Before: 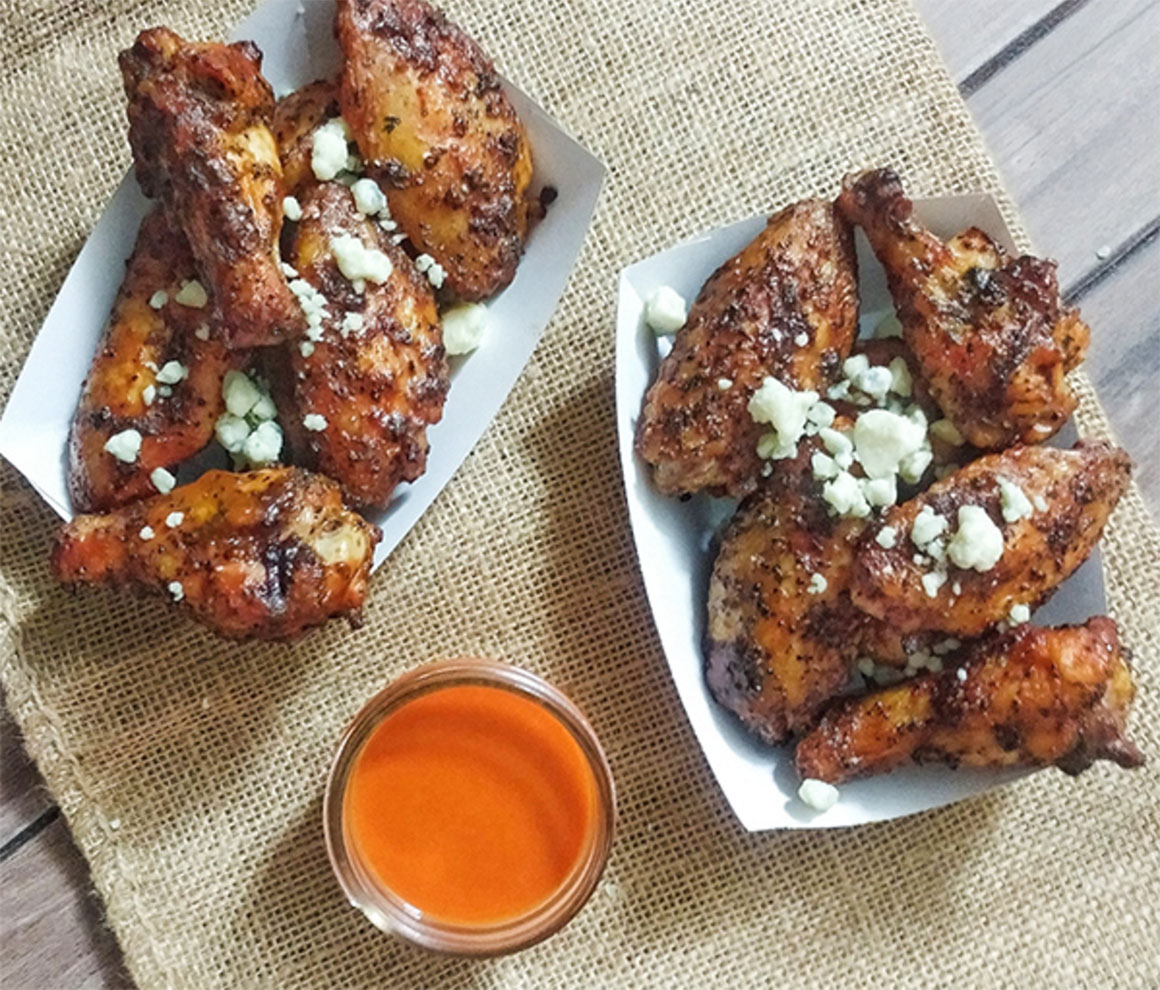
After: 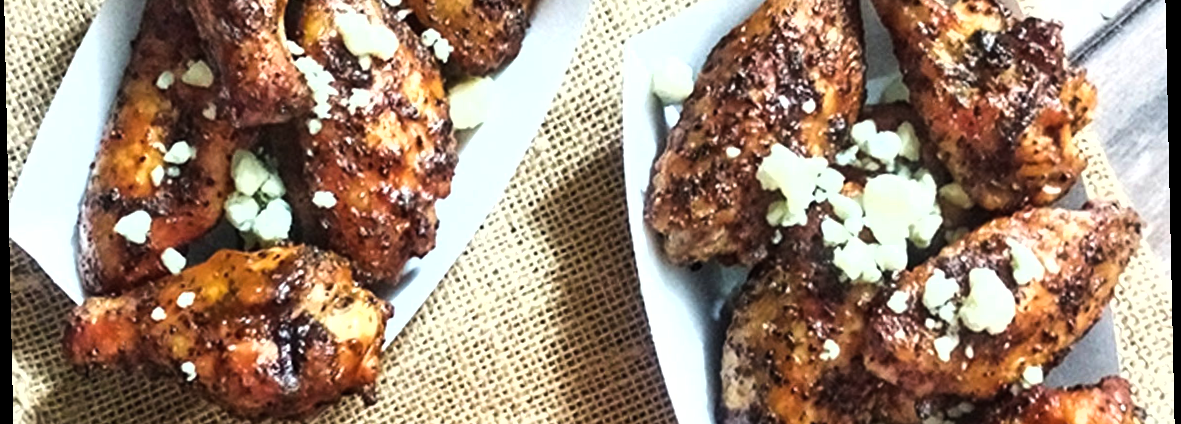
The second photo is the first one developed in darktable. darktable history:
shadows and highlights: shadows 29.32, highlights -29.32, low approximation 0.01, soften with gaussian
crop and rotate: top 23.84%, bottom 34.294%
tone equalizer: -8 EV -1.08 EV, -7 EV -1.01 EV, -6 EV -0.867 EV, -5 EV -0.578 EV, -3 EV 0.578 EV, -2 EV 0.867 EV, -1 EV 1.01 EV, +0 EV 1.08 EV, edges refinement/feathering 500, mask exposure compensation -1.57 EV, preserve details no
rotate and perspective: rotation -1.24°, automatic cropping off
